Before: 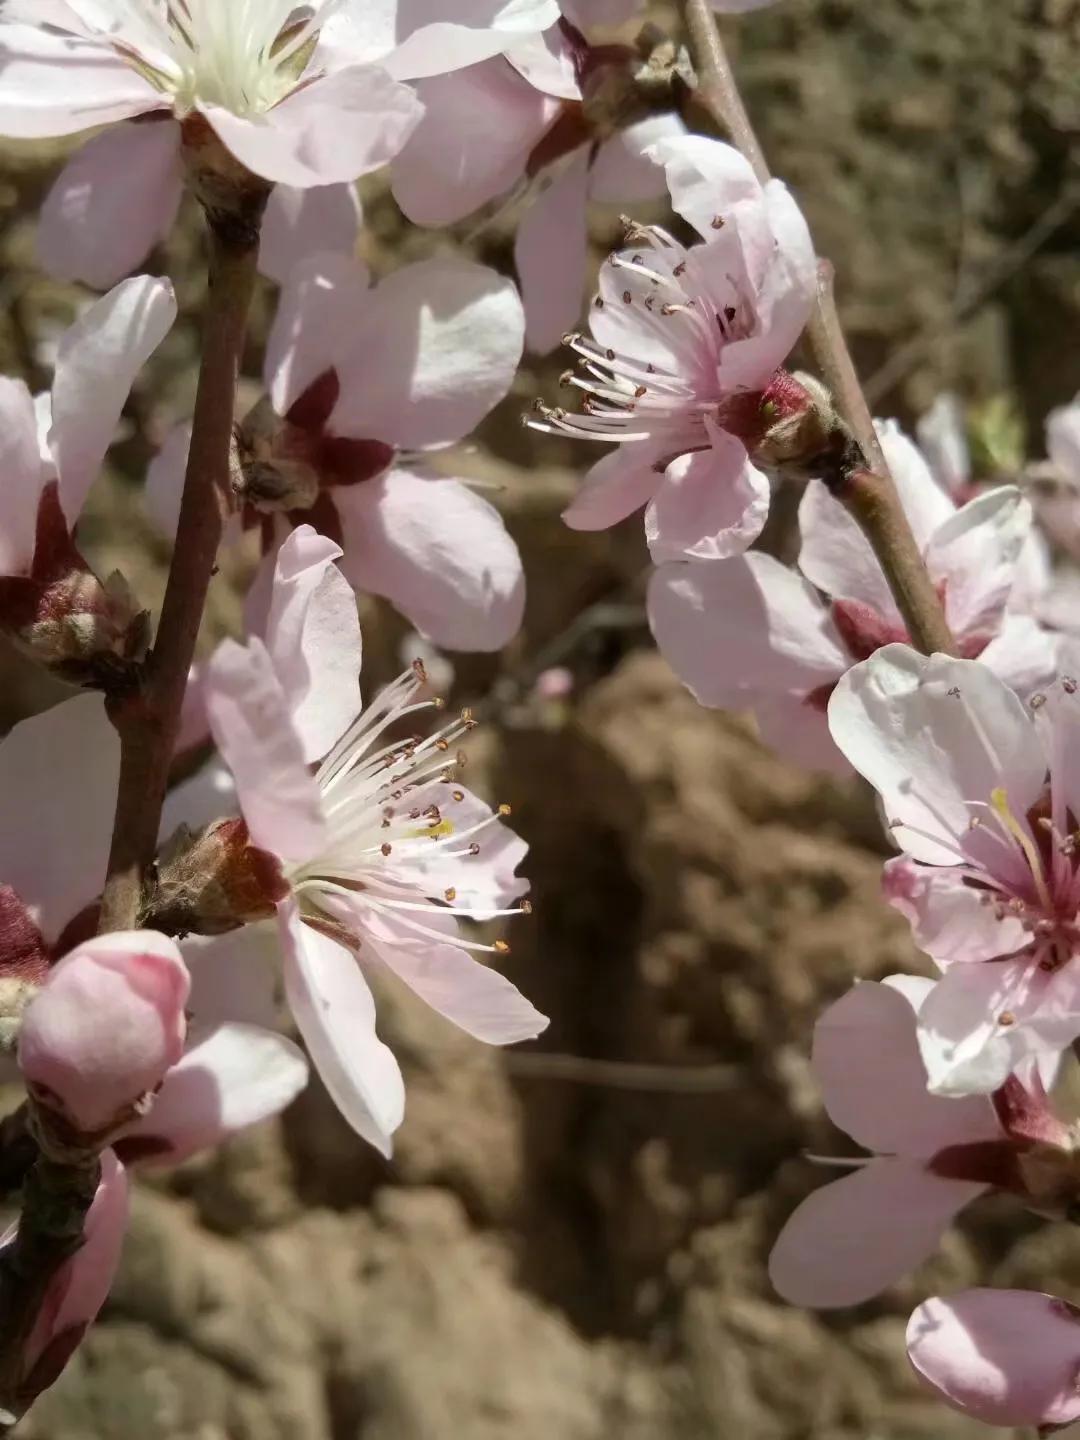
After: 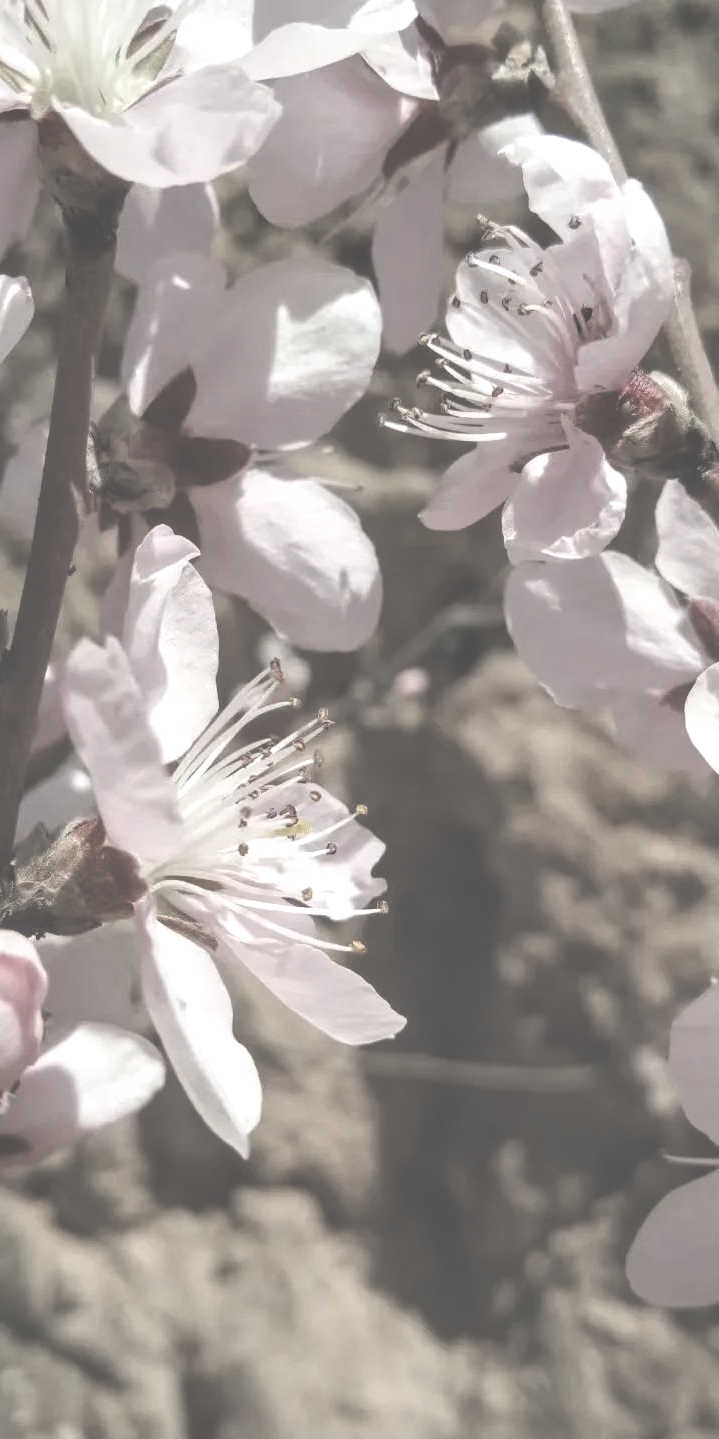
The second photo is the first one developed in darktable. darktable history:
crop and rotate: left 13.345%, right 20.005%
contrast brightness saturation: brightness 0.183, saturation -0.512
local contrast: highlights 22%, detail 150%
exposure: black level correction -0.063, exposure -0.05 EV, compensate highlight preservation false
